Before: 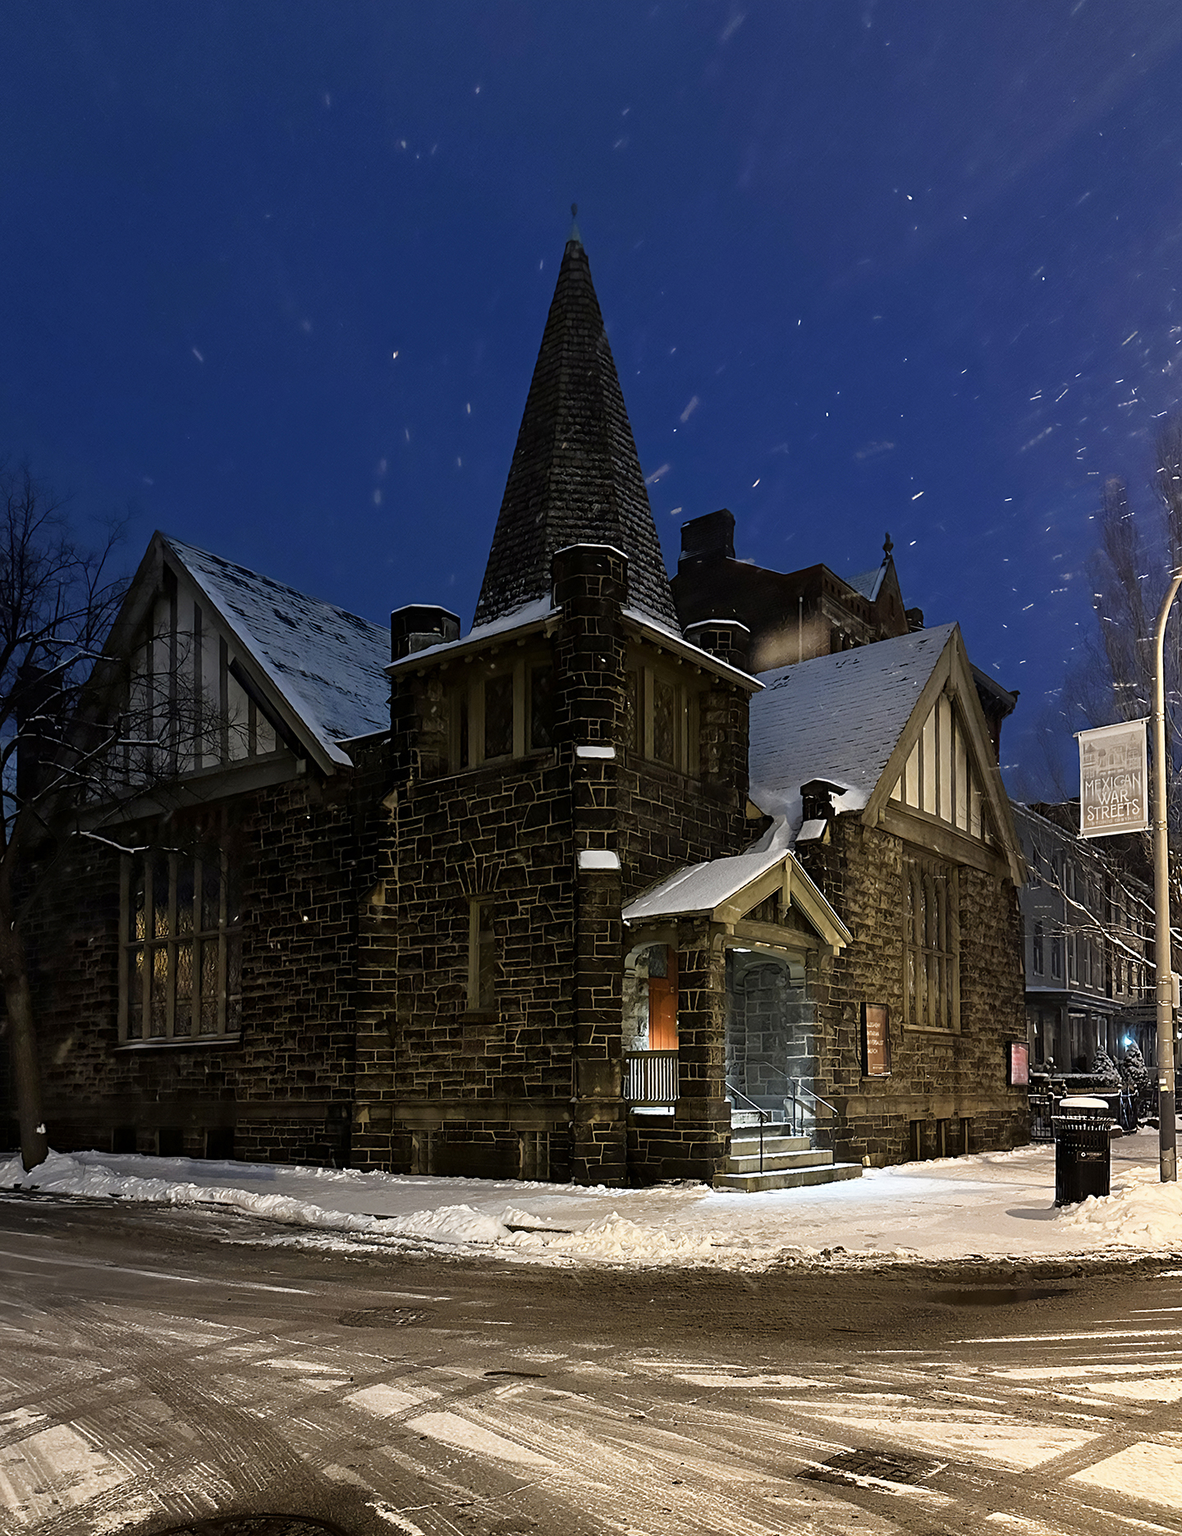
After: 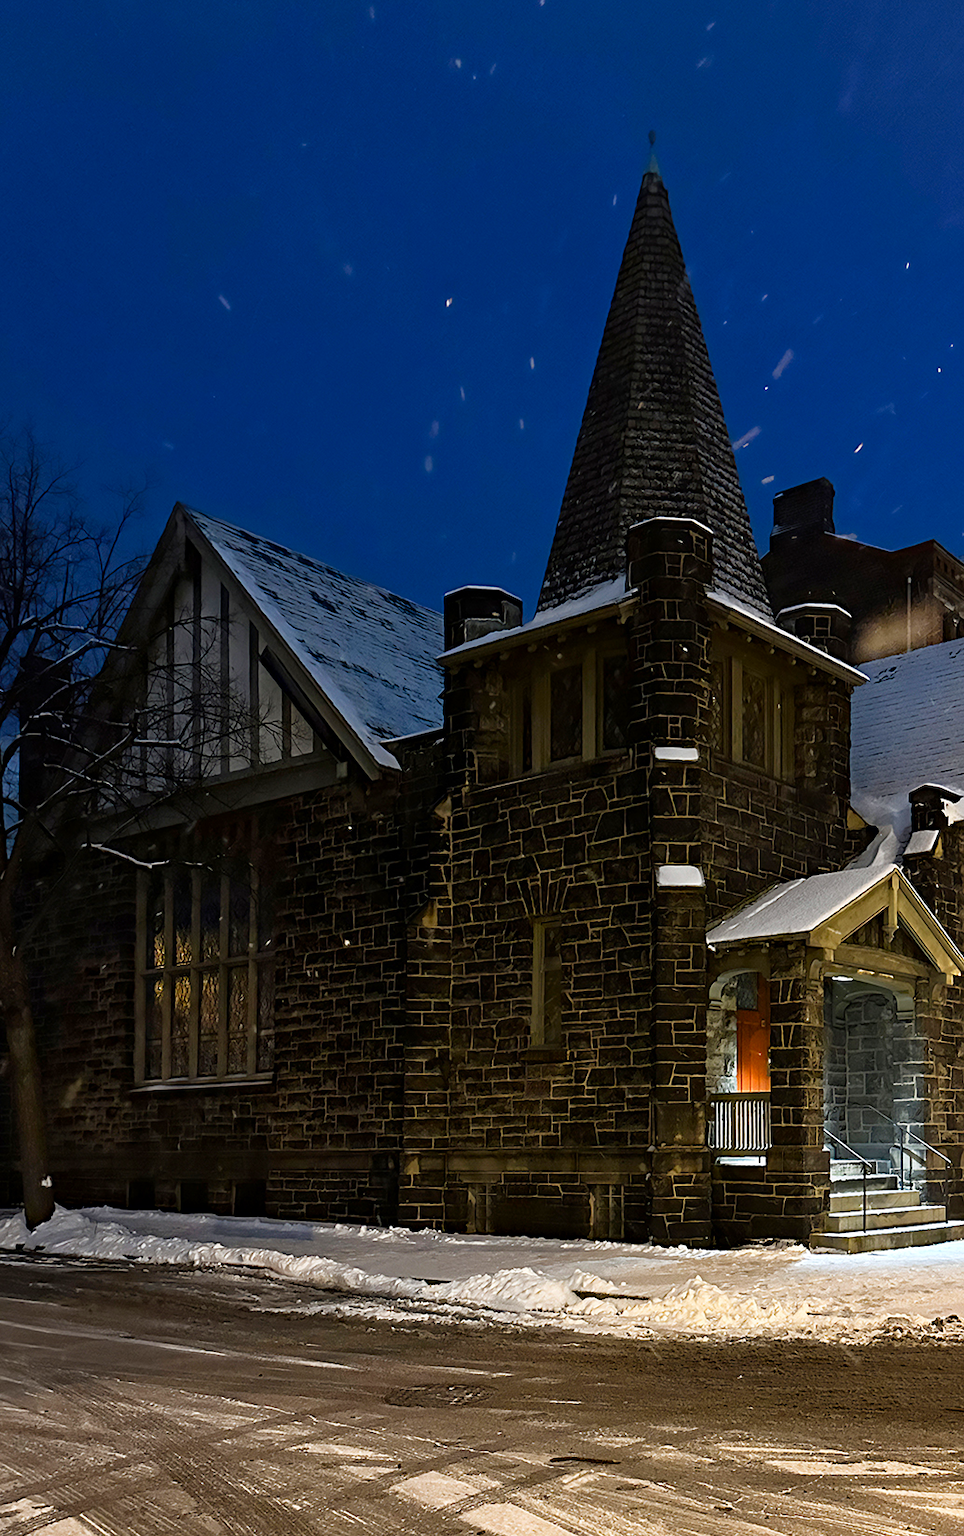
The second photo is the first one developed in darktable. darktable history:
contrast brightness saturation: contrast 0.04, saturation 0.16
crop: top 5.803%, right 27.864%, bottom 5.804%
haze removal: compatibility mode true, adaptive false
